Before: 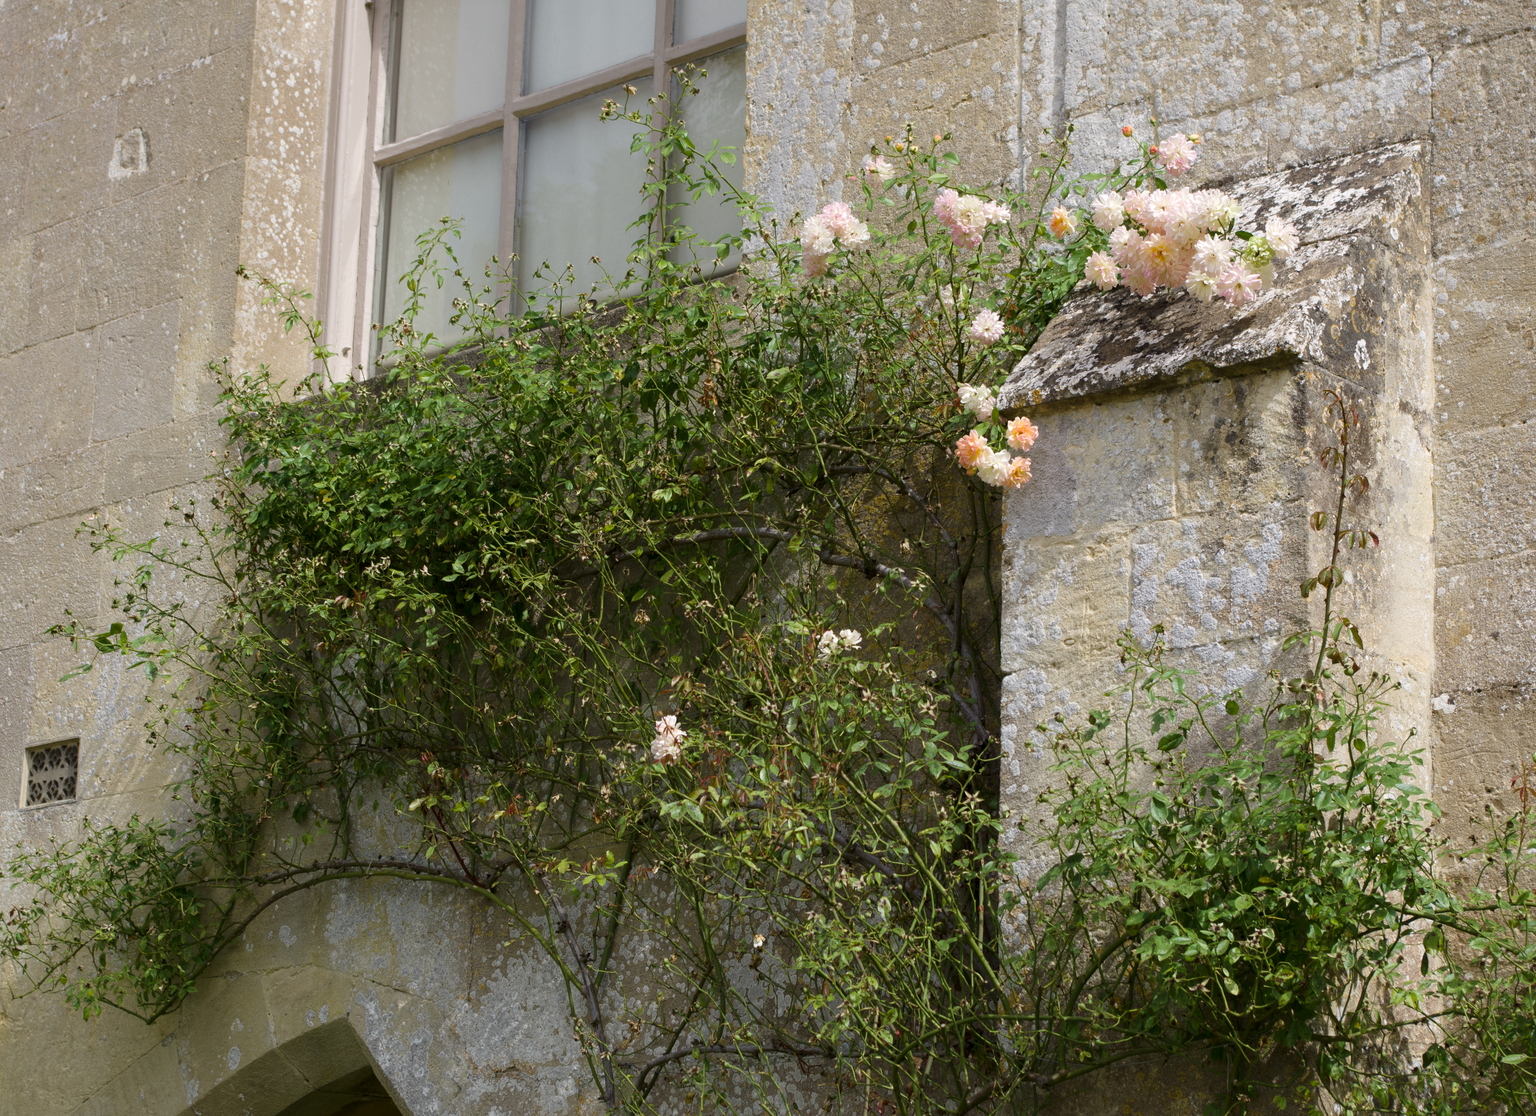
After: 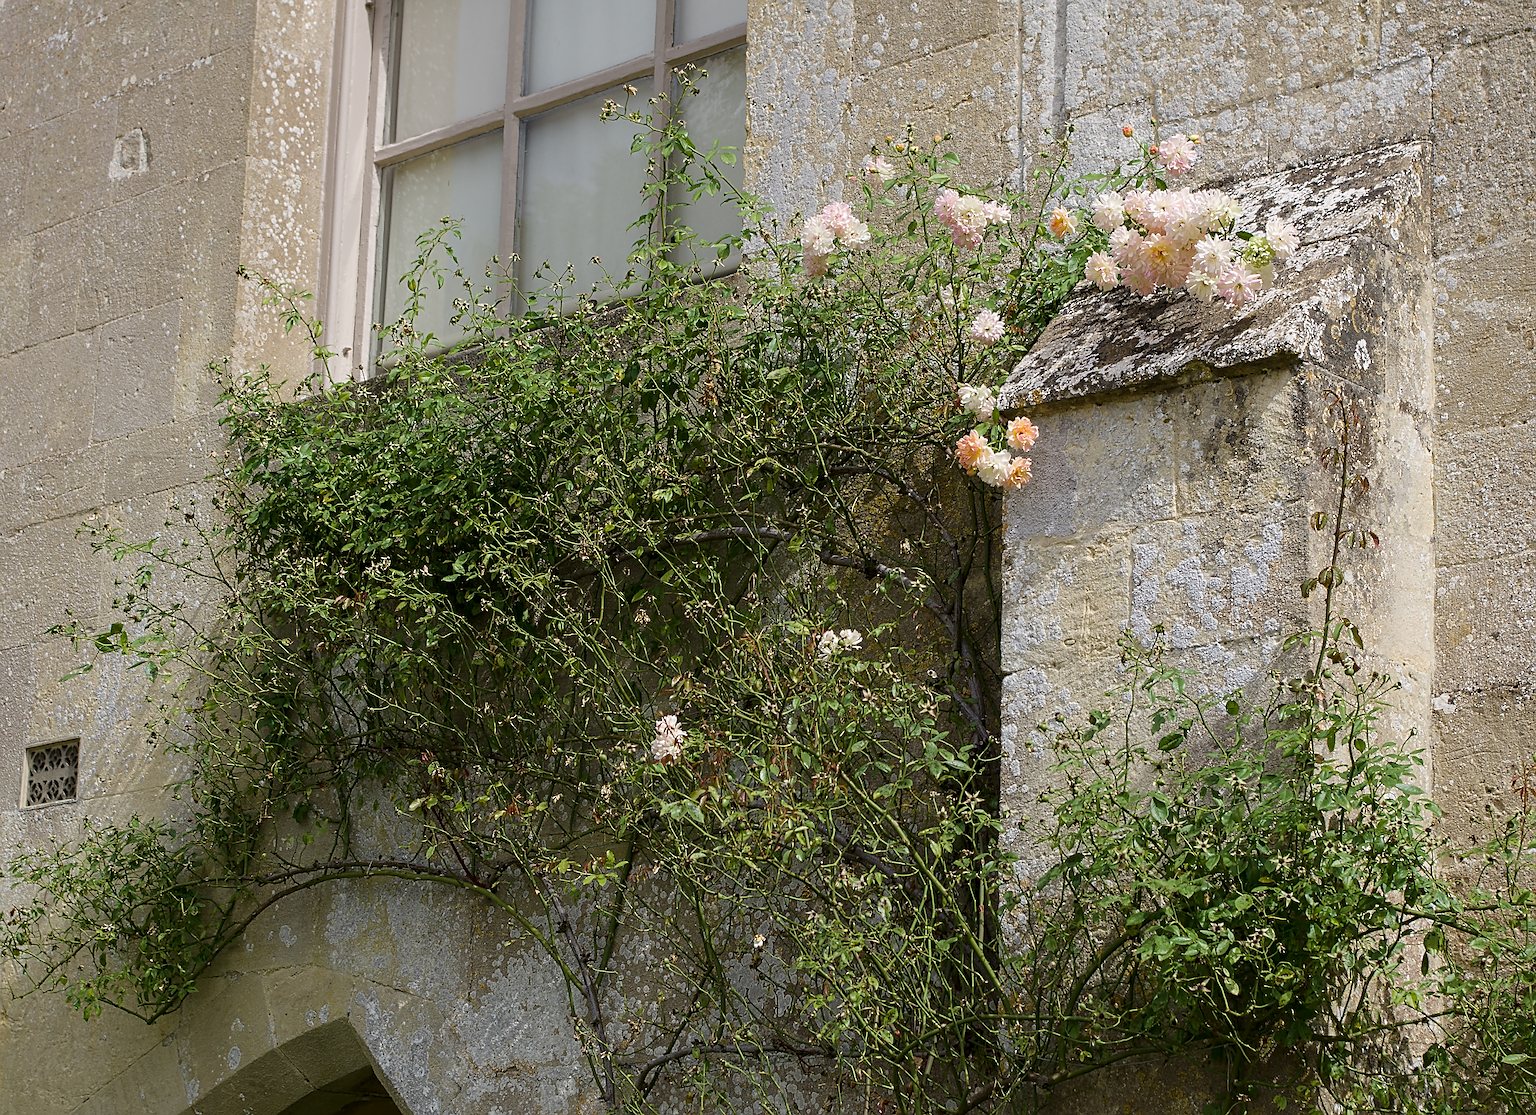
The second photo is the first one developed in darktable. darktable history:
exposure: black level correction 0.001, exposure -0.125 EV, compensate exposure bias true, compensate highlight preservation false
sharpen: on, module defaults
contrast equalizer: y [[0.5, 0.5, 0.5, 0.515, 0.749, 0.84], [0.5 ×6], [0.5 ×6], [0, 0, 0, 0.001, 0.067, 0.262], [0 ×6]]
